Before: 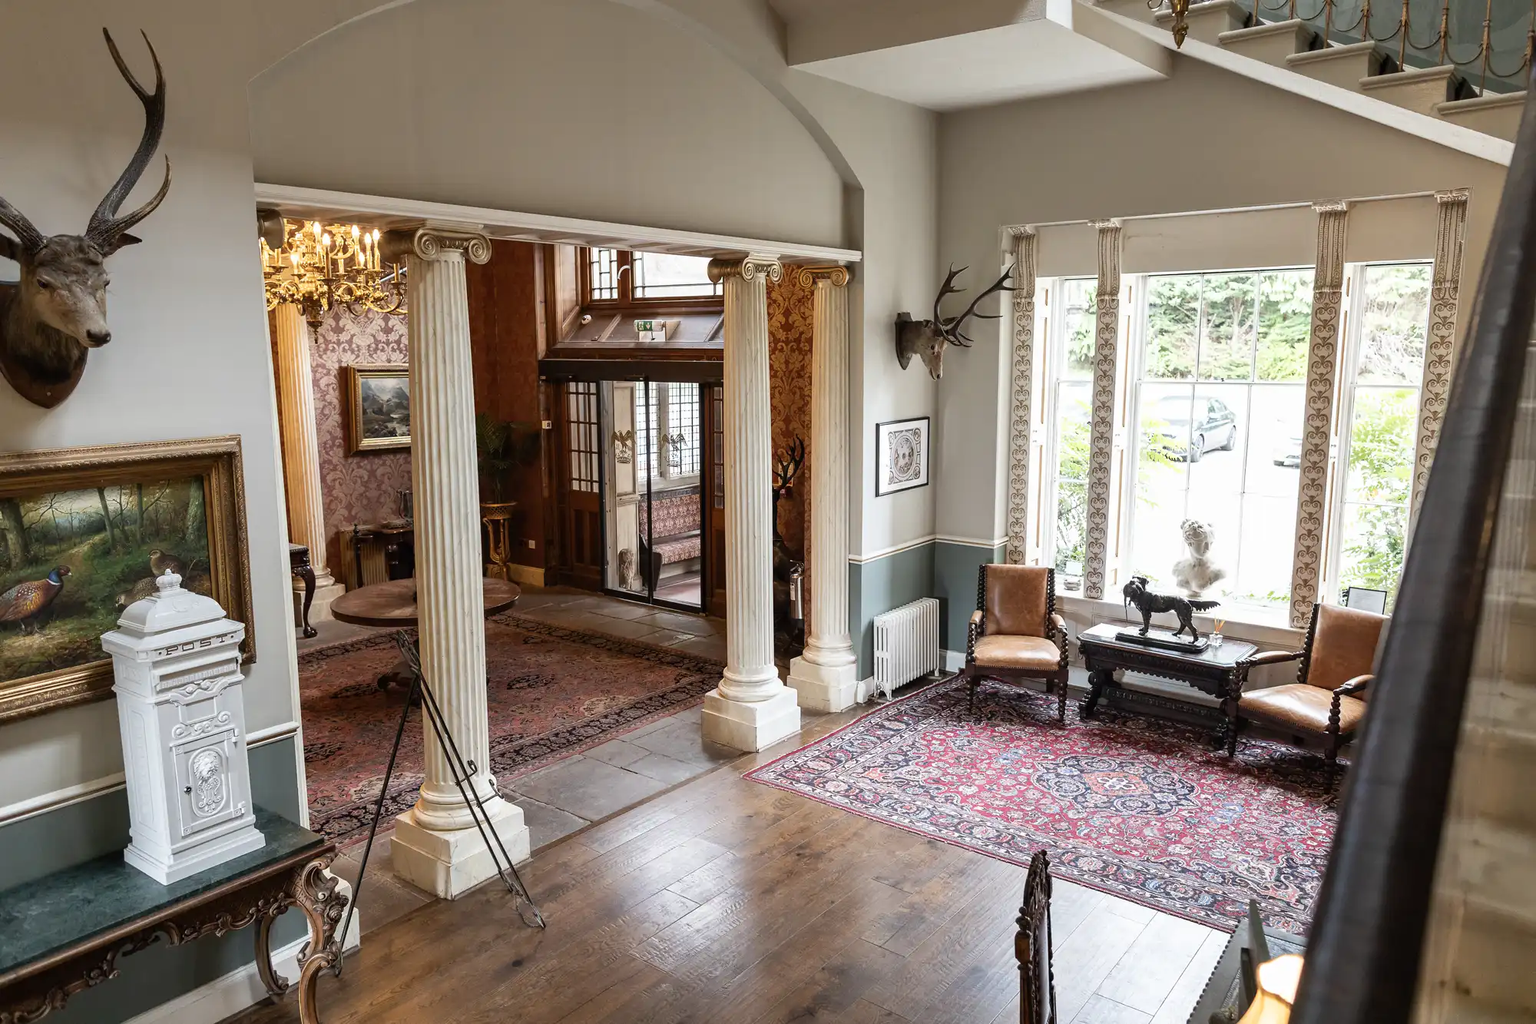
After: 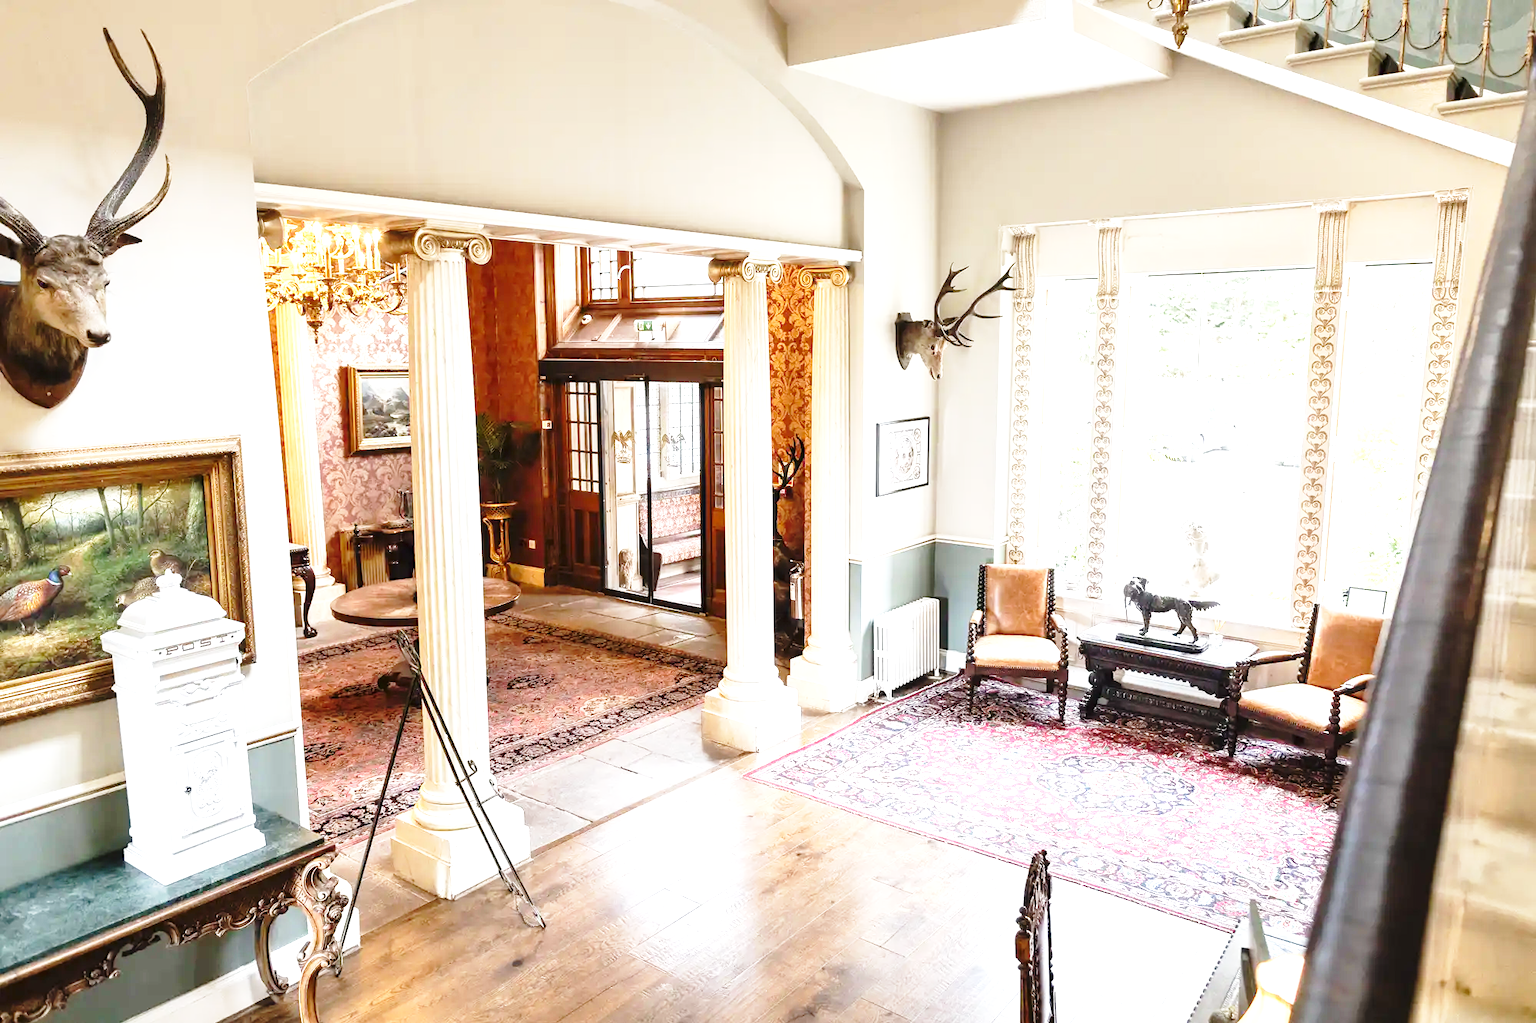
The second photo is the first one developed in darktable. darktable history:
exposure: black level correction 0, exposure 1.388 EV, compensate highlight preservation false
base curve: curves: ch0 [(0, 0) (0.028, 0.03) (0.121, 0.232) (0.46, 0.748) (0.859, 0.968) (1, 1)], preserve colors none
